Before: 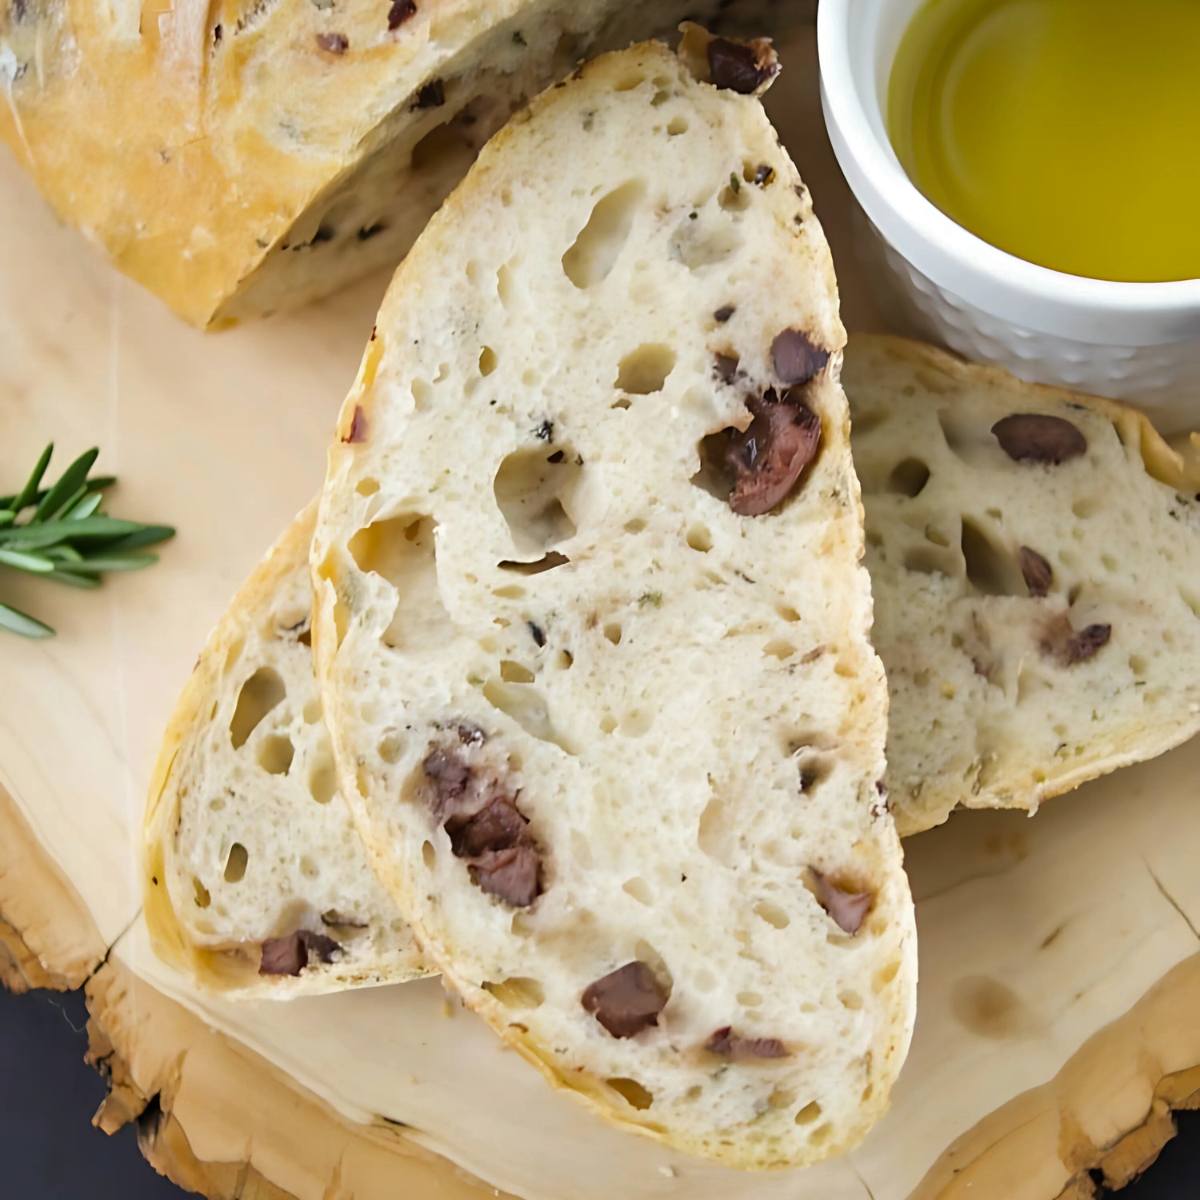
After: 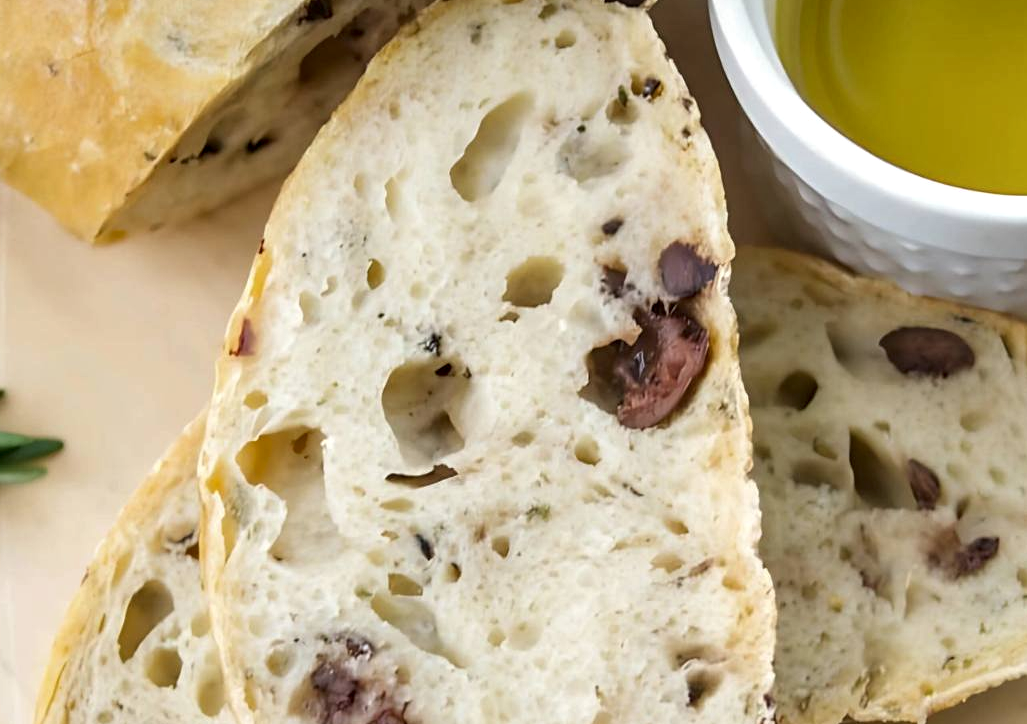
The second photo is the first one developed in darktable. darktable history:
local contrast: detail 130%
crop and rotate: left 9.412%, top 7.298%, right 4.979%, bottom 32.298%
